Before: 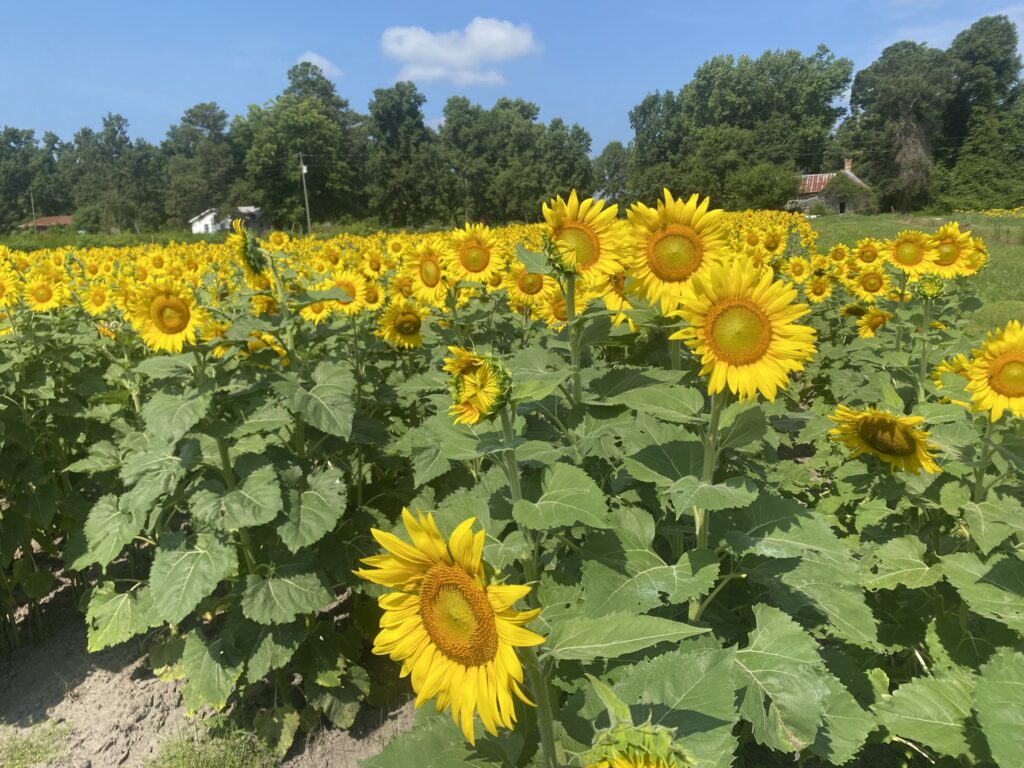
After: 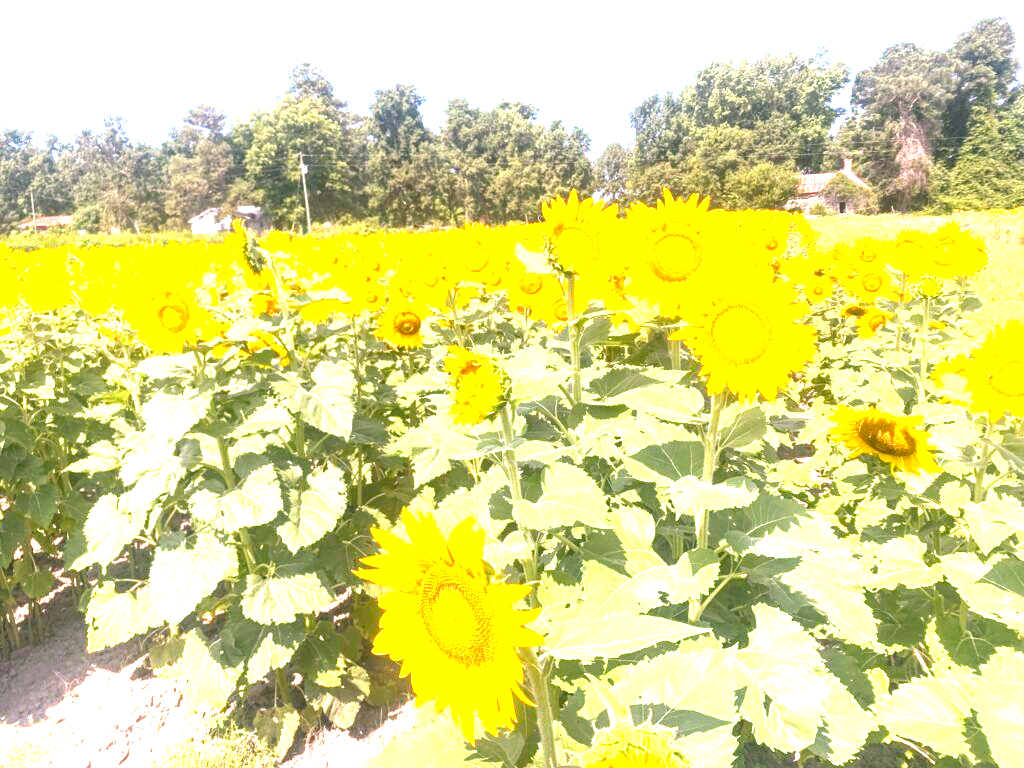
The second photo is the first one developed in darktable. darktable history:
exposure: black level correction 0, exposure 2.327 EV, compensate exposure bias true, compensate highlight preservation false
white balance: red 1.188, blue 1.11
local contrast: on, module defaults
